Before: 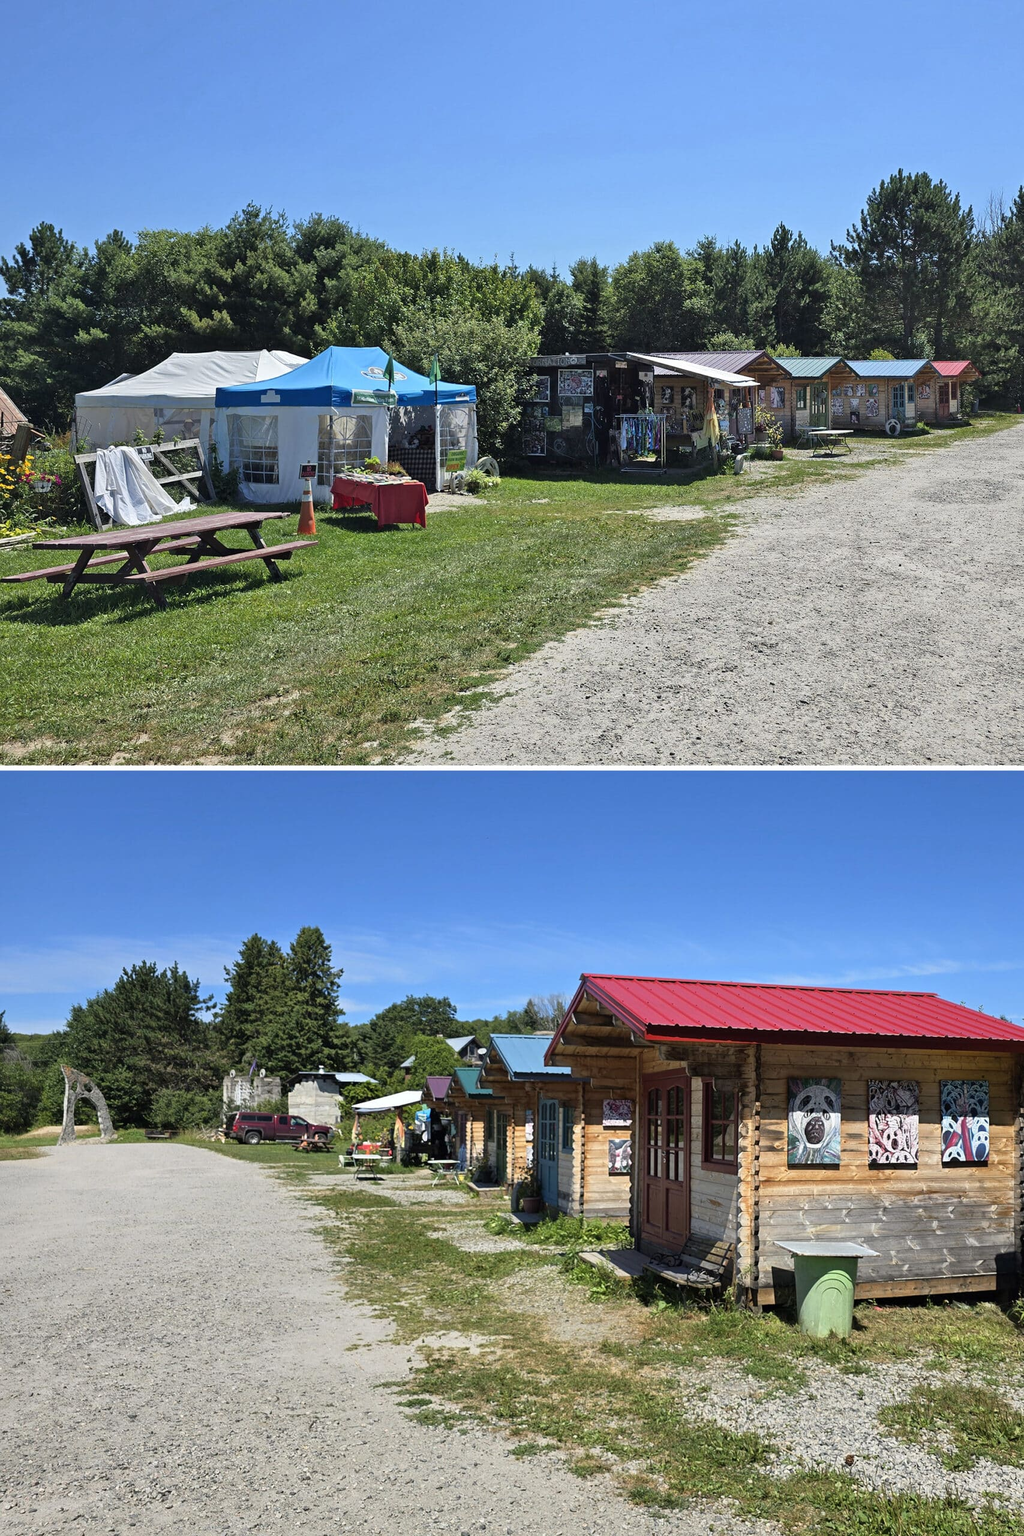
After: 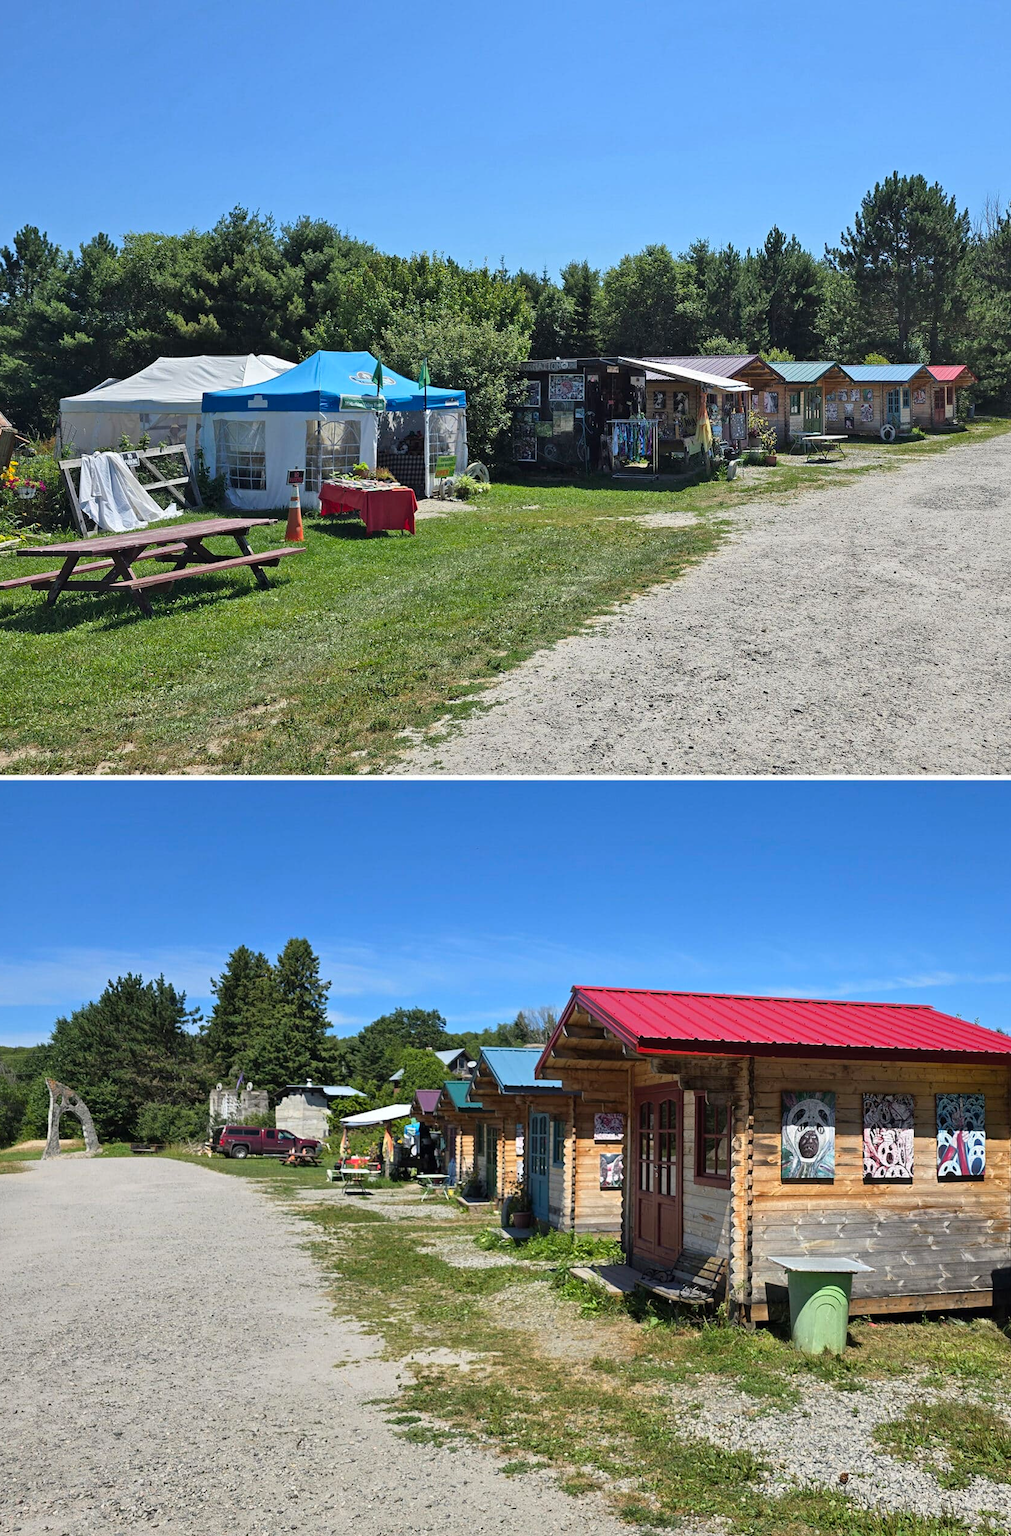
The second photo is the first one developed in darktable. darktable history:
crop and rotate: left 1.662%, right 0.694%, bottom 1.203%
